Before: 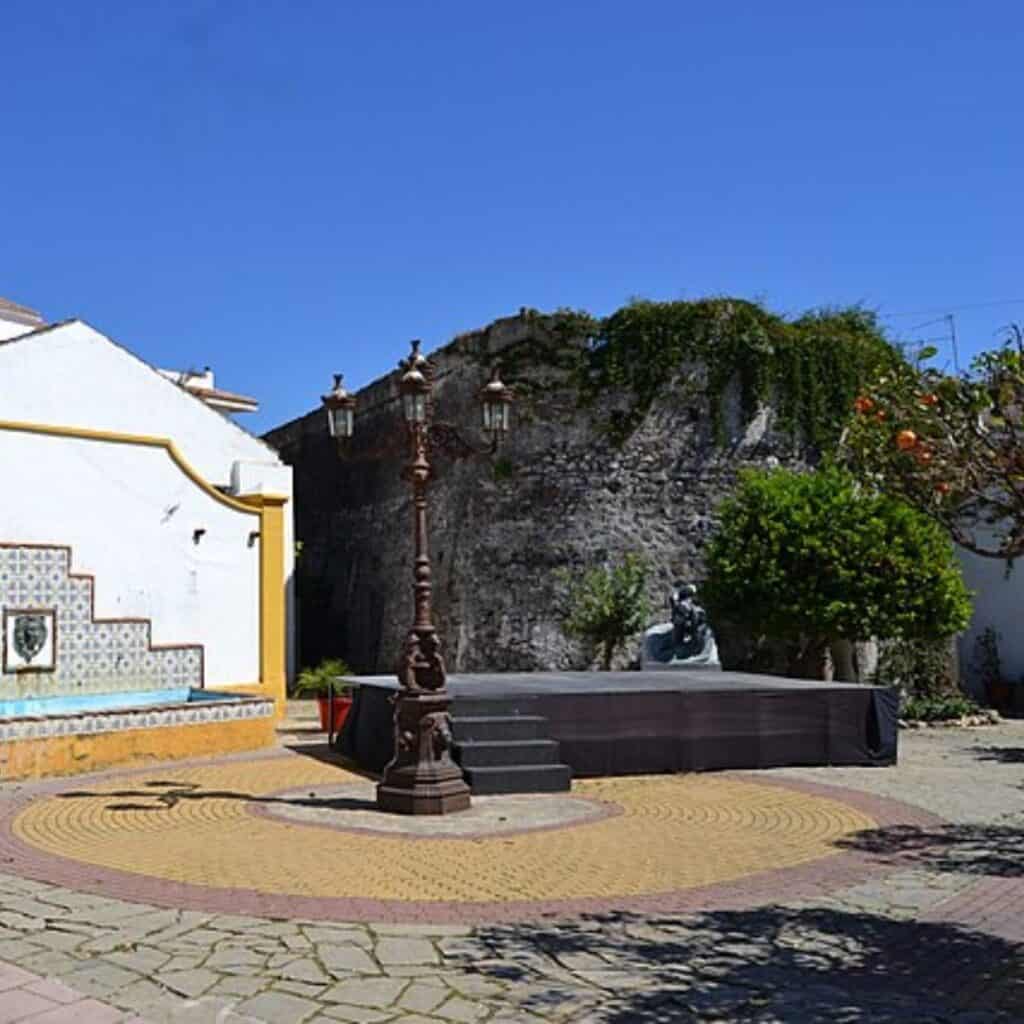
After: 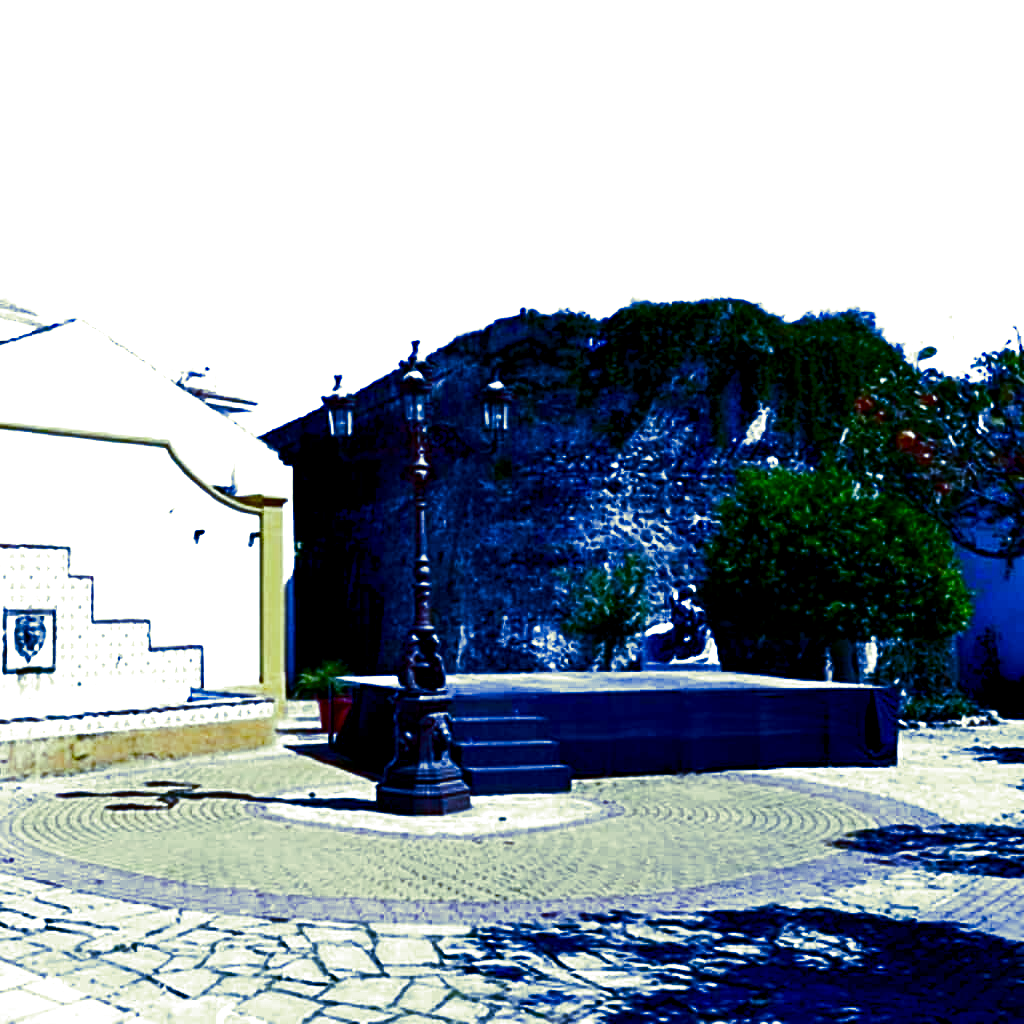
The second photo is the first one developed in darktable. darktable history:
white balance: red 0.766, blue 1.537
exposure: black level correction 0.007, exposure 0.093 EV, compensate highlight preservation false
contrast brightness saturation: contrast 0.22, brightness -0.19, saturation 0.24
tone equalizer: -8 EV -0.417 EV, -7 EV -0.389 EV, -6 EV -0.333 EV, -5 EV -0.222 EV, -3 EV 0.222 EV, -2 EV 0.333 EV, -1 EV 0.389 EV, +0 EV 0.417 EV, edges refinement/feathering 500, mask exposure compensation -1.57 EV, preserve details no
split-toning: shadows › hue 290.82°, shadows › saturation 0.34, highlights › saturation 0.38, balance 0, compress 50%
color balance rgb: perceptual saturation grading › global saturation 35%, perceptual saturation grading › highlights -30%, perceptual saturation grading › shadows 35%, perceptual brilliance grading › global brilliance 3%, perceptual brilliance grading › highlights -3%, perceptual brilliance grading › shadows 3%
